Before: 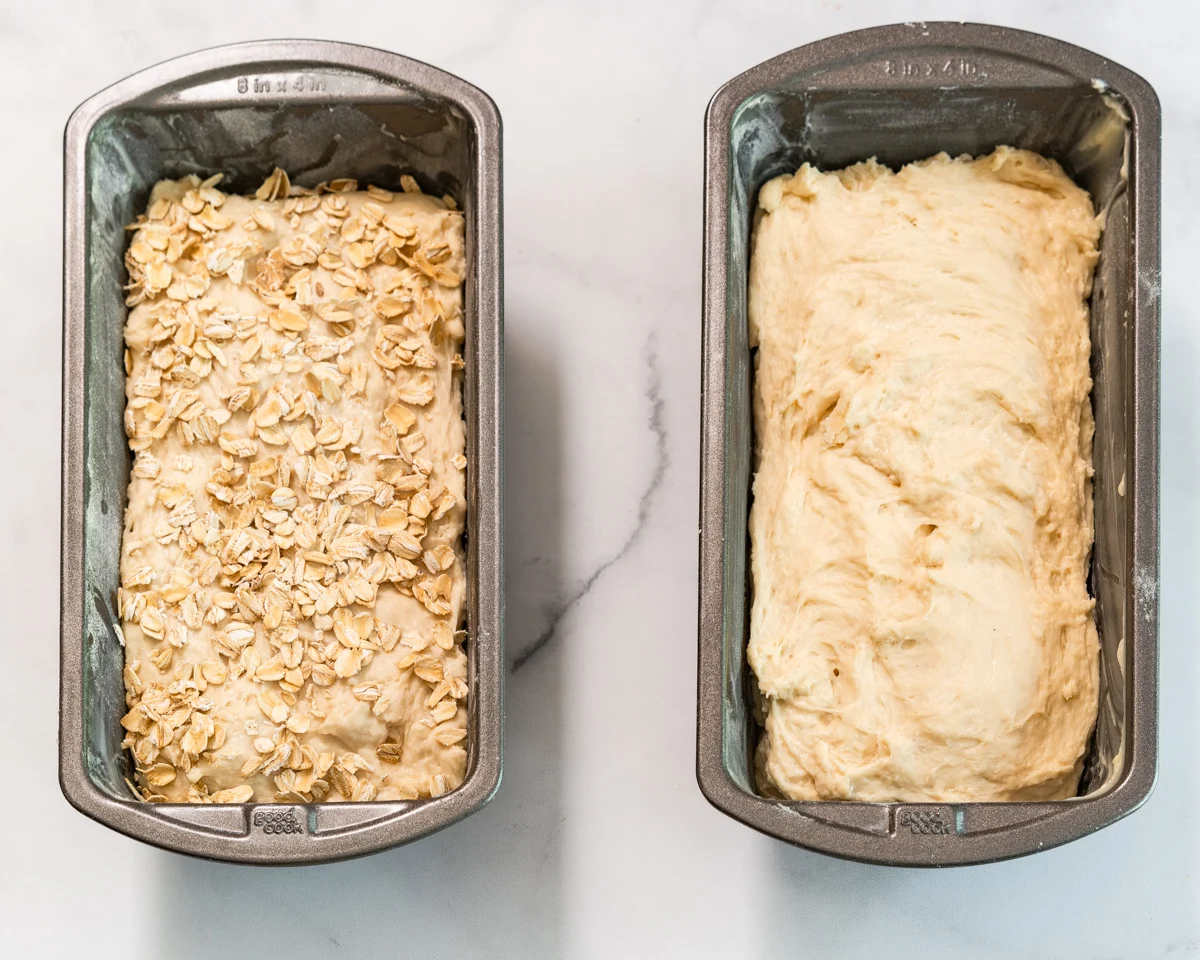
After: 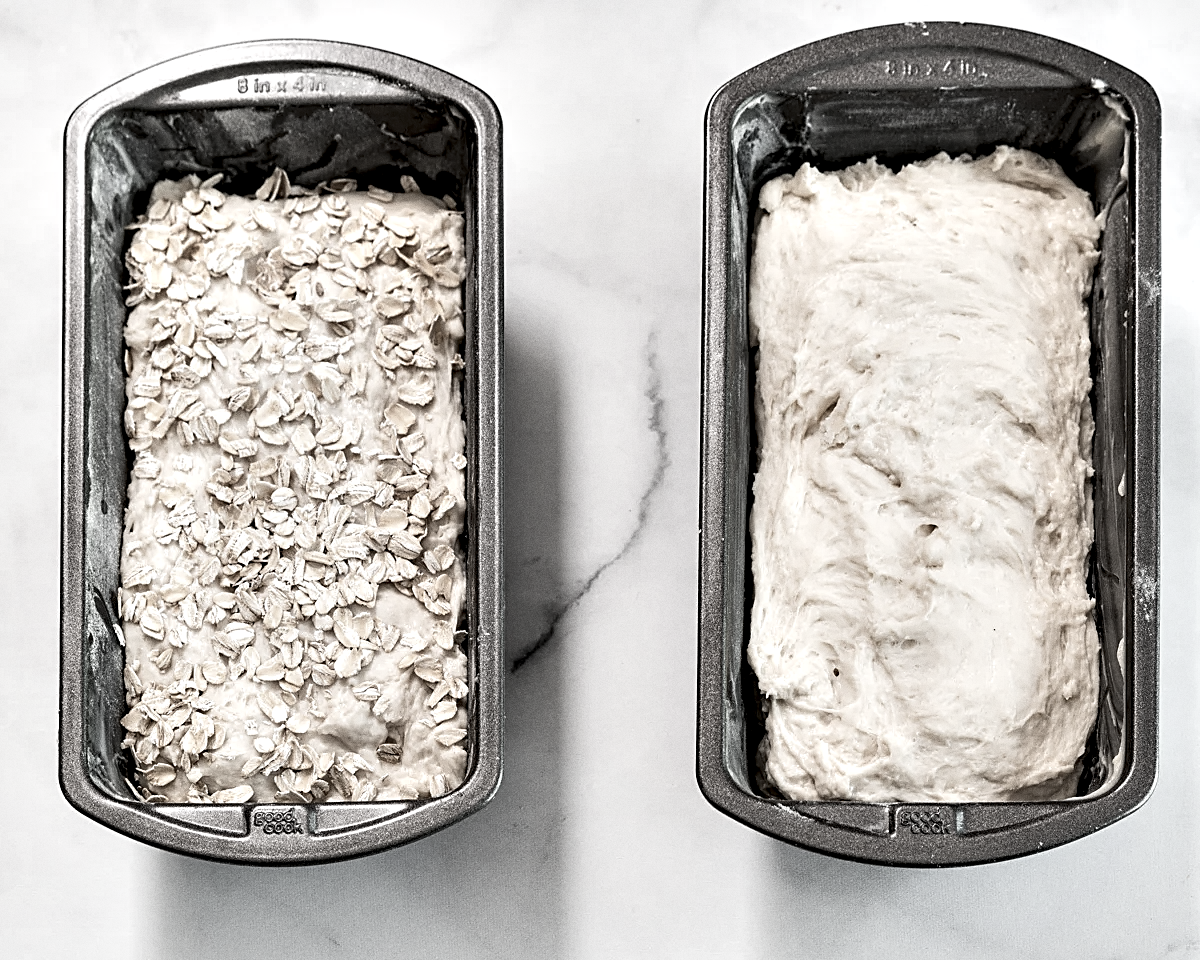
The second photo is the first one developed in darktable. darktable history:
color correction: saturation 0.2
contrast equalizer: octaves 7, y [[0.6 ×6], [0.55 ×6], [0 ×6], [0 ×6], [0 ×6]]
sharpen: on, module defaults
grain: coarseness 0.09 ISO
